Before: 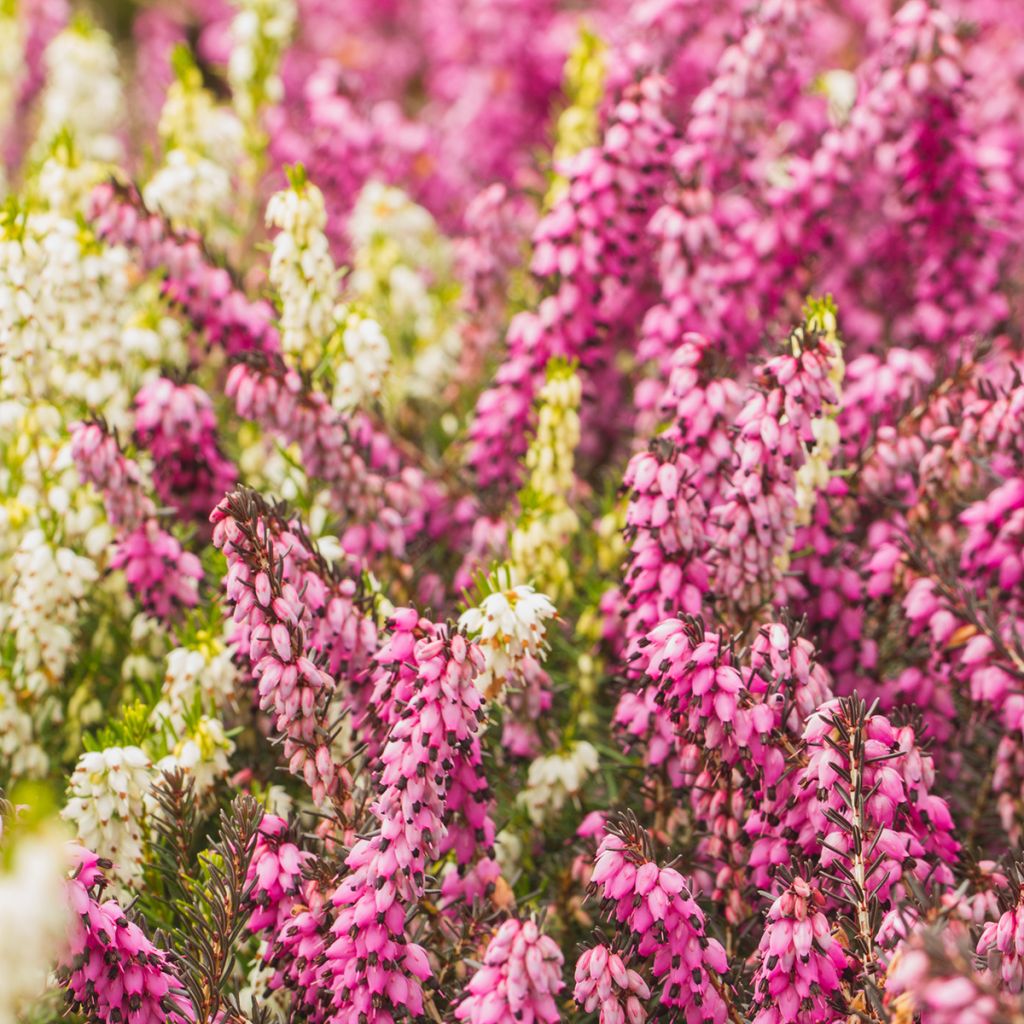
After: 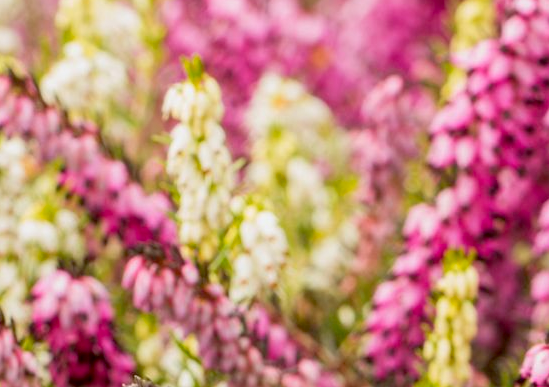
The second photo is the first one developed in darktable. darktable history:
exposure: black level correction 0.016, exposure -0.009 EV, compensate highlight preservation false
crop: left 10.121%, top 10.631%, right 36.218%, bottom 51.526%
